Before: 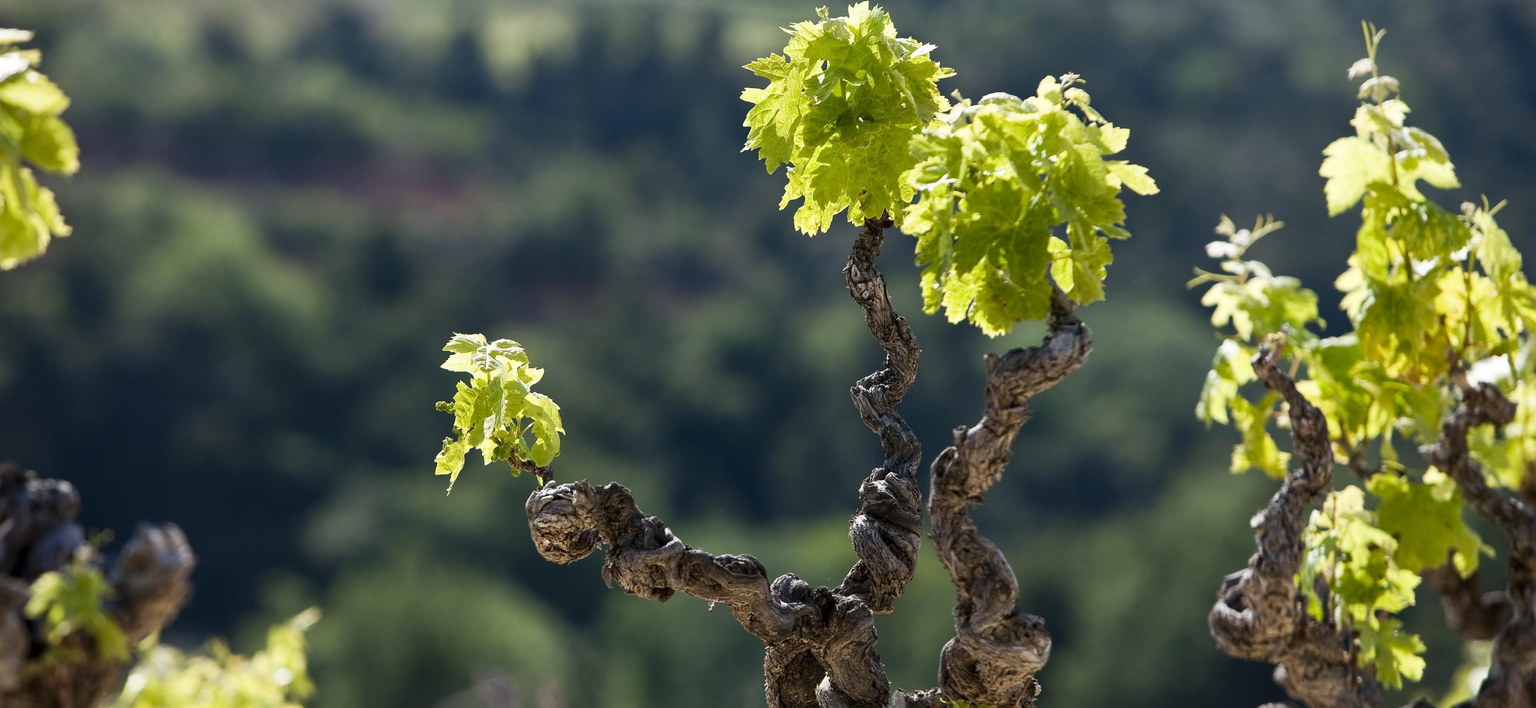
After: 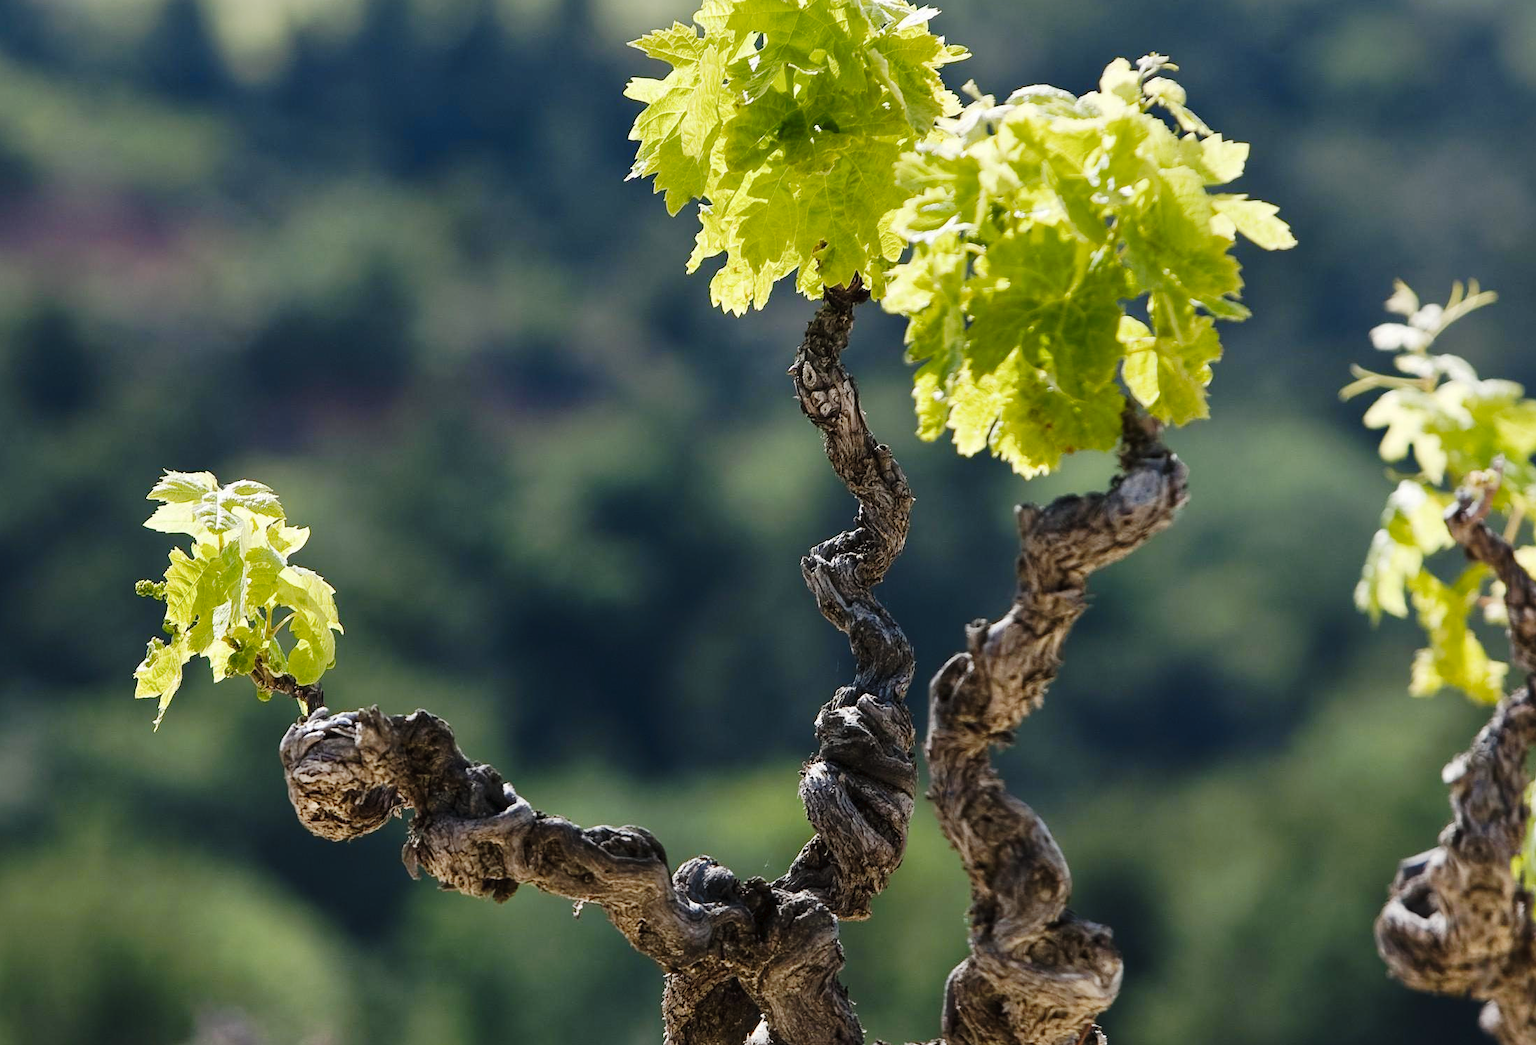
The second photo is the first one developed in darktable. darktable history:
tone curve: curves: ch0 [(0, 0) (0.003, 0.02) (0.011, 0.023) (0.025, 0.028) (0.044, 0.045) (0.069, 0.063) (0.1, 0.09) (0.136, 0.122) (0.177, 0.166) (0.224, 0.223) (0.277, 0.297) (0.335, 0.384) (0.399, 0.461) (0.468, 0.549) (0.543, 0.632) (0.623, 0.705) (0.709, 0.772) (0.801, 0.844) (0.898, 0.91) (1, 1)], preserve colors none
crop and rotate: left 22.918%, top 5.629%, right 14.711%, bottom 2.247%
